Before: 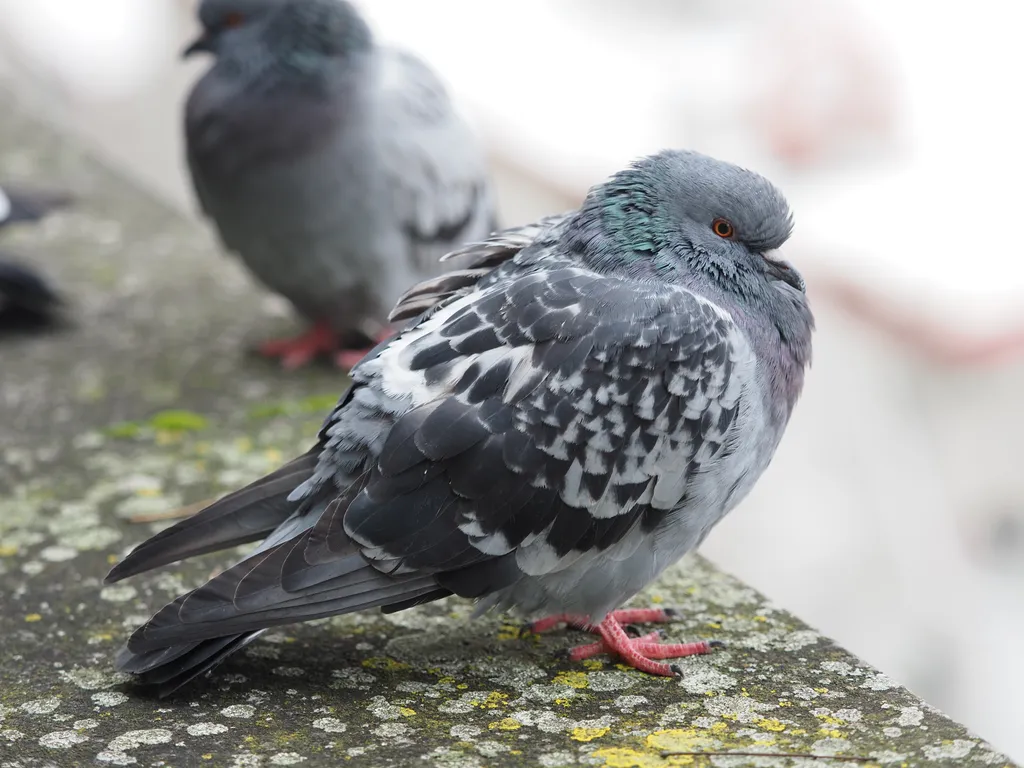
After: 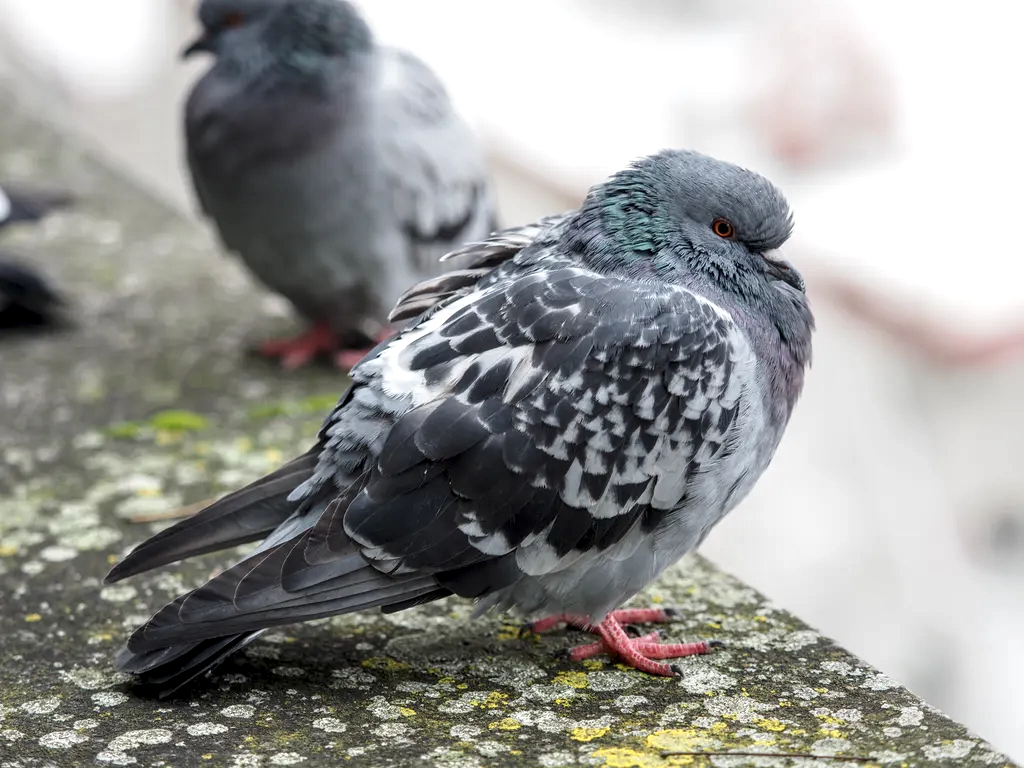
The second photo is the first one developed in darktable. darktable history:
local contrast: highlights 57%, detail 146%
